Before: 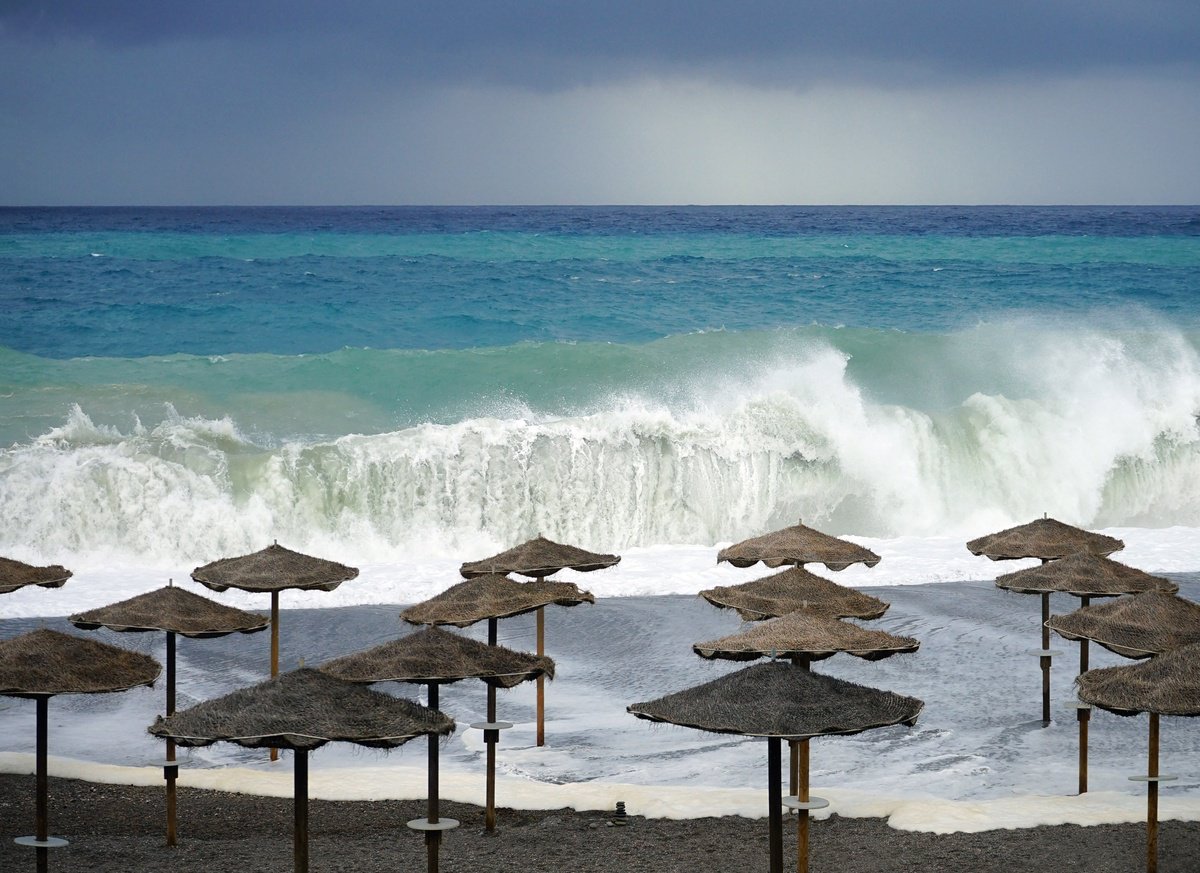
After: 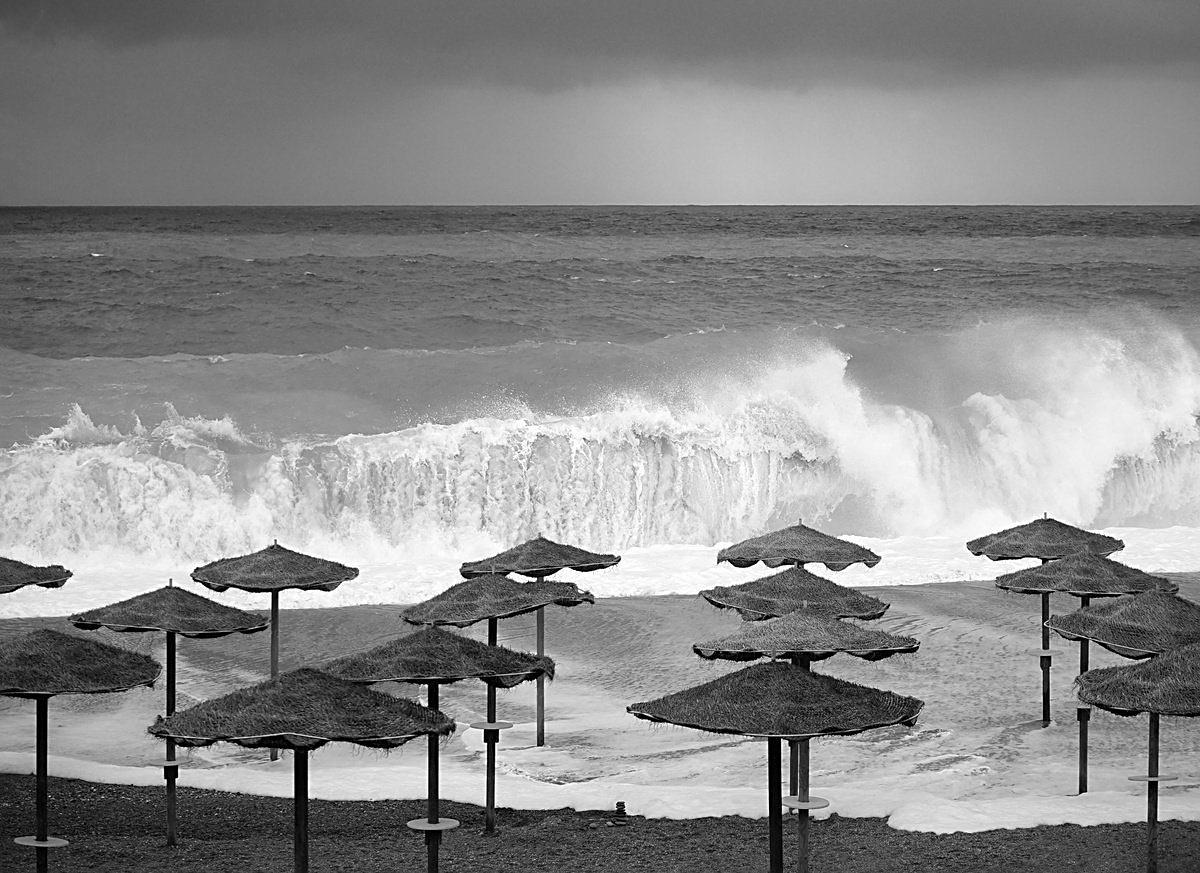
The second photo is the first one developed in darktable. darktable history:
white balance: red 1.08, blue 0.791
sharpen: on, module defaults
monochrome: size 1
color zones: curves: ch1 [(0.077, 0.436) (0.25, 0.5) (0.75, 0.5)]
